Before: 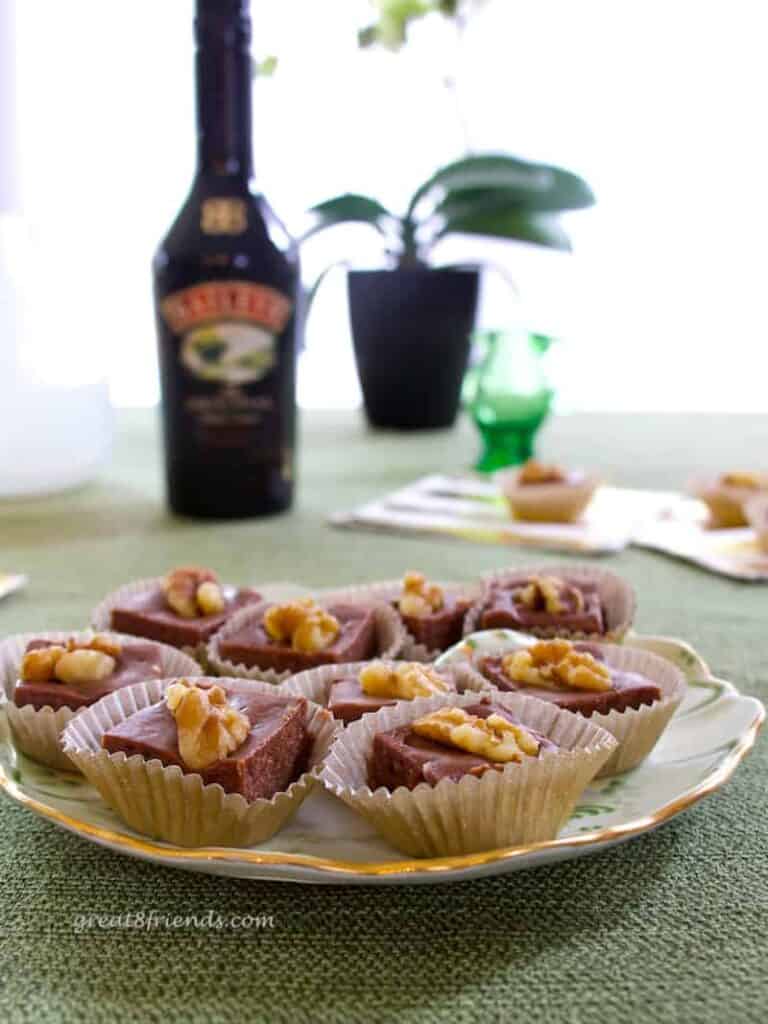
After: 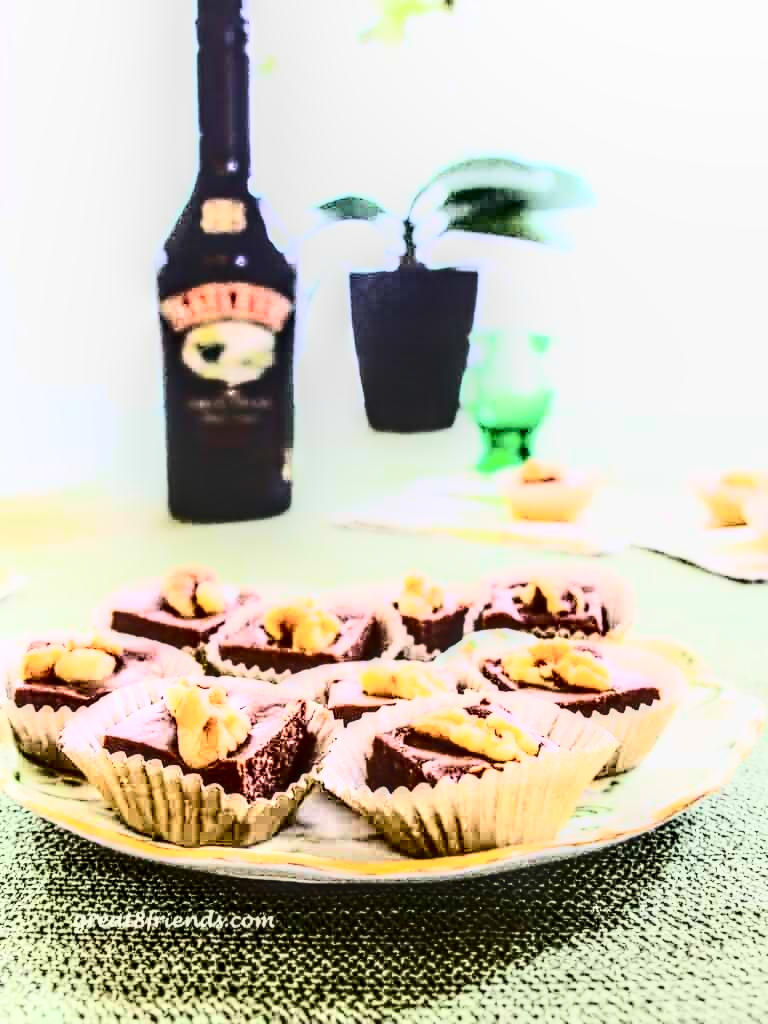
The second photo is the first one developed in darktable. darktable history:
local contrast: highlights 1%, shadows 7%, detail 182%
base curve: curves: ch0 [(0, 0) (0.028, 0.03) (0.105, 0.232) (0.387, 0.748) (0.754, 0.968) (1, 1)]
color balance rgb: perceptual saturation grading › global saturation 0.901%
contrast brightness saturation: contrast 0.913, brightness 0.203
